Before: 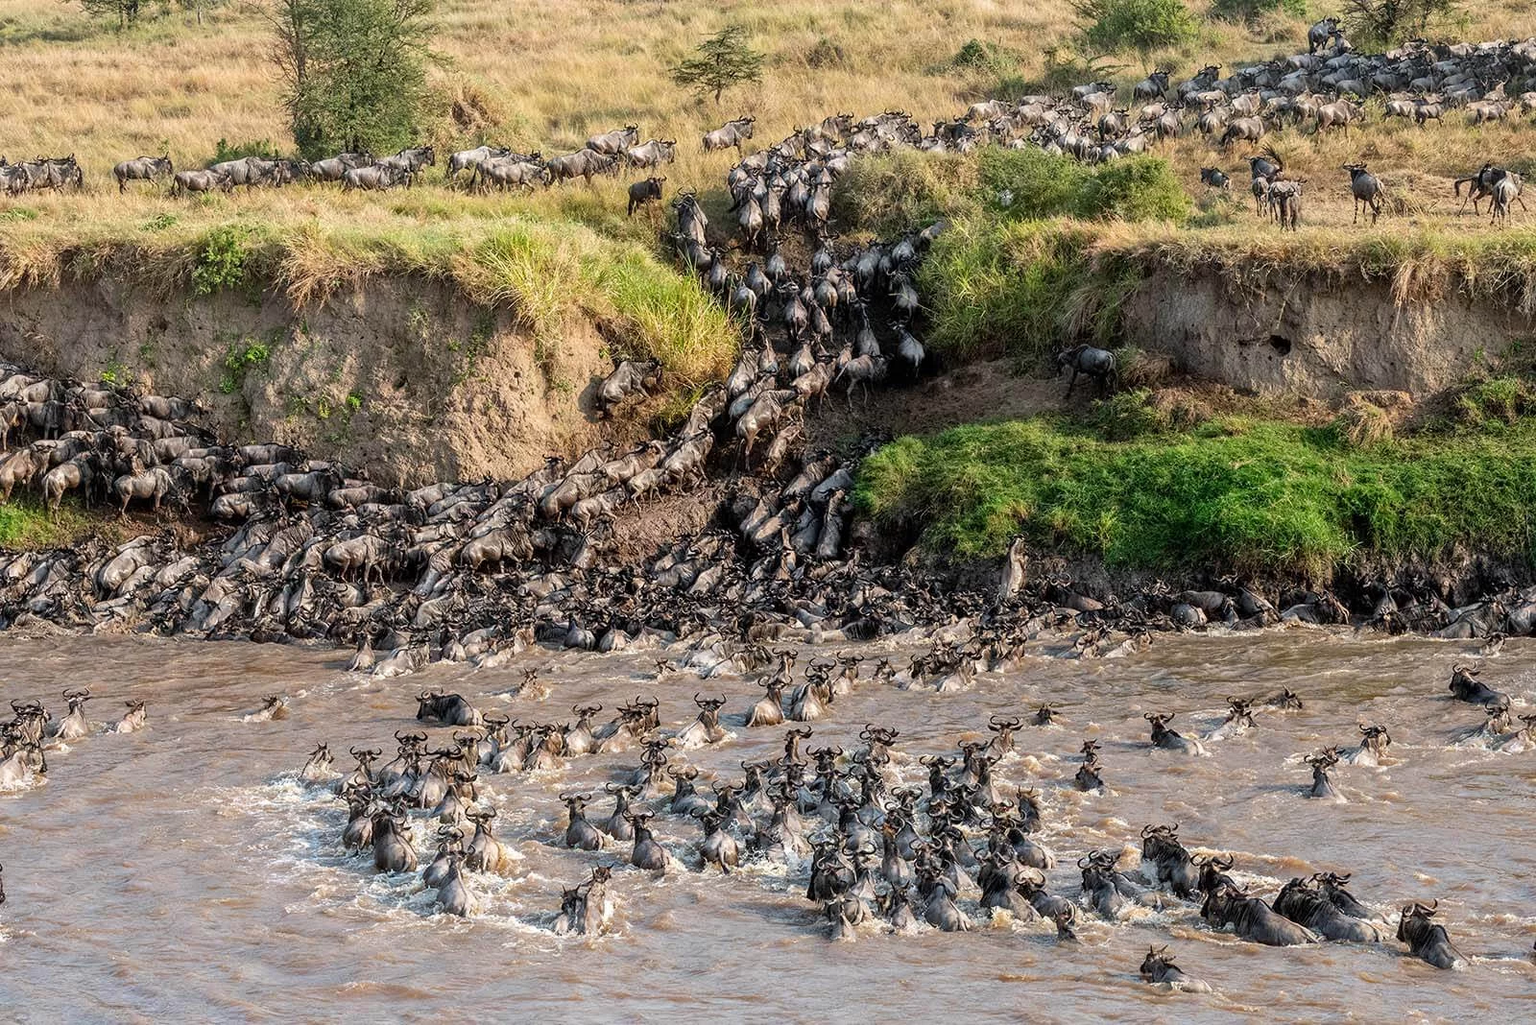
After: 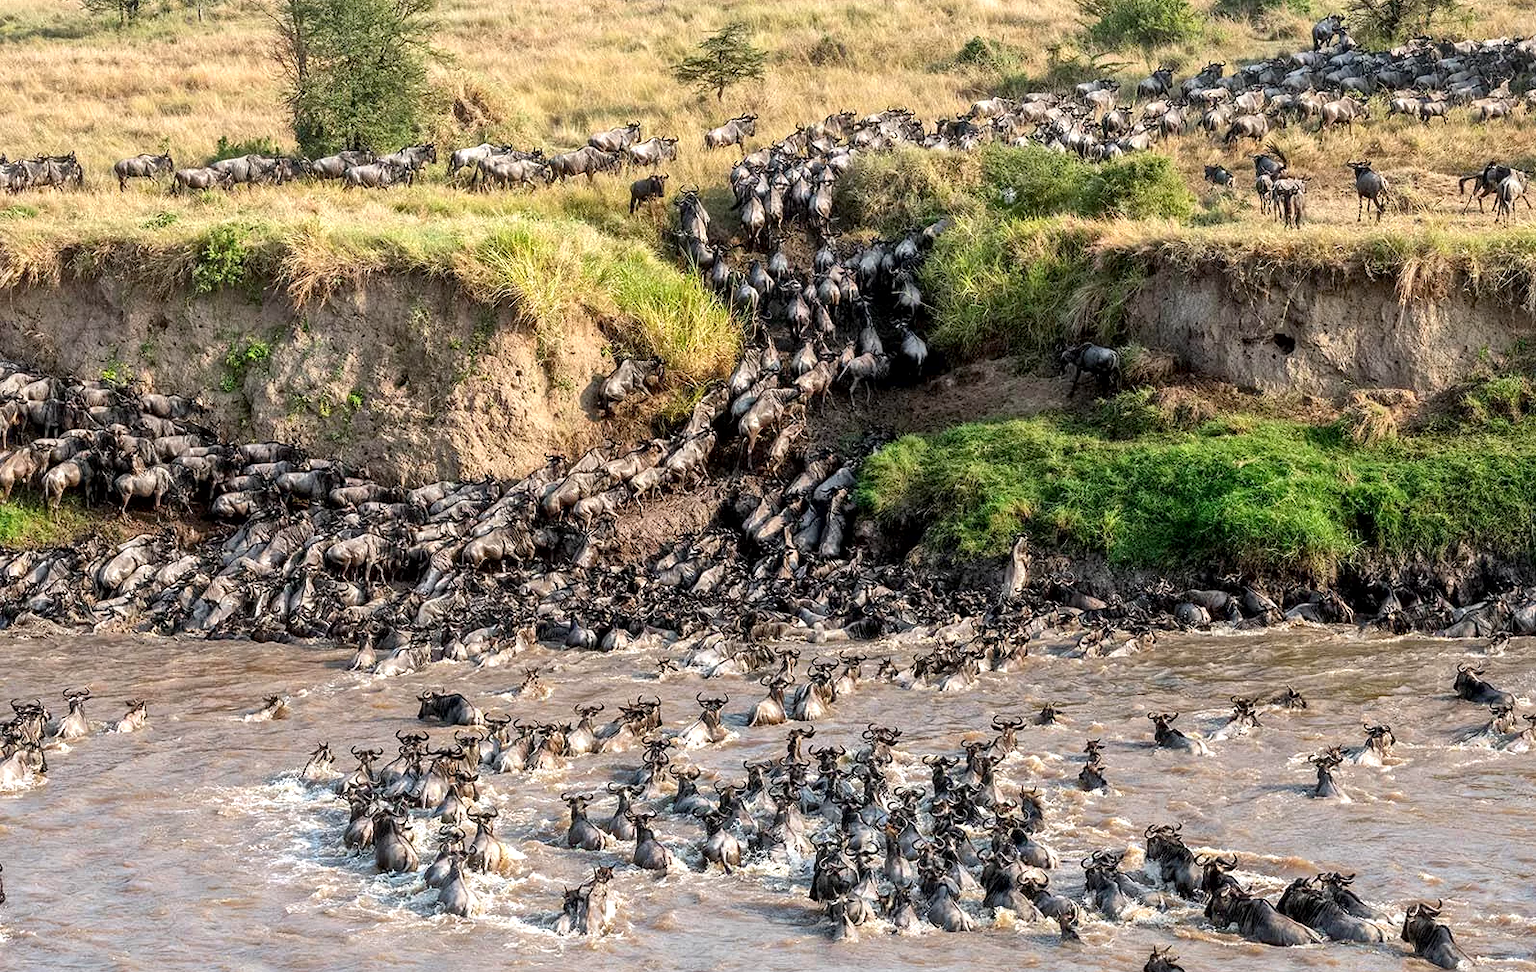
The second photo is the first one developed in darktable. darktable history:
exposure: black level correction 0.001, exposure 0.298 EV, compensate exposure bias true, compensate highlight preservation false
crop: top 0.365%, right 0.258%, bottom 5.014%
local contrast: mode bilateral grid, contrast 25, coarseness 50, detail 123%, midtone range 0.2
